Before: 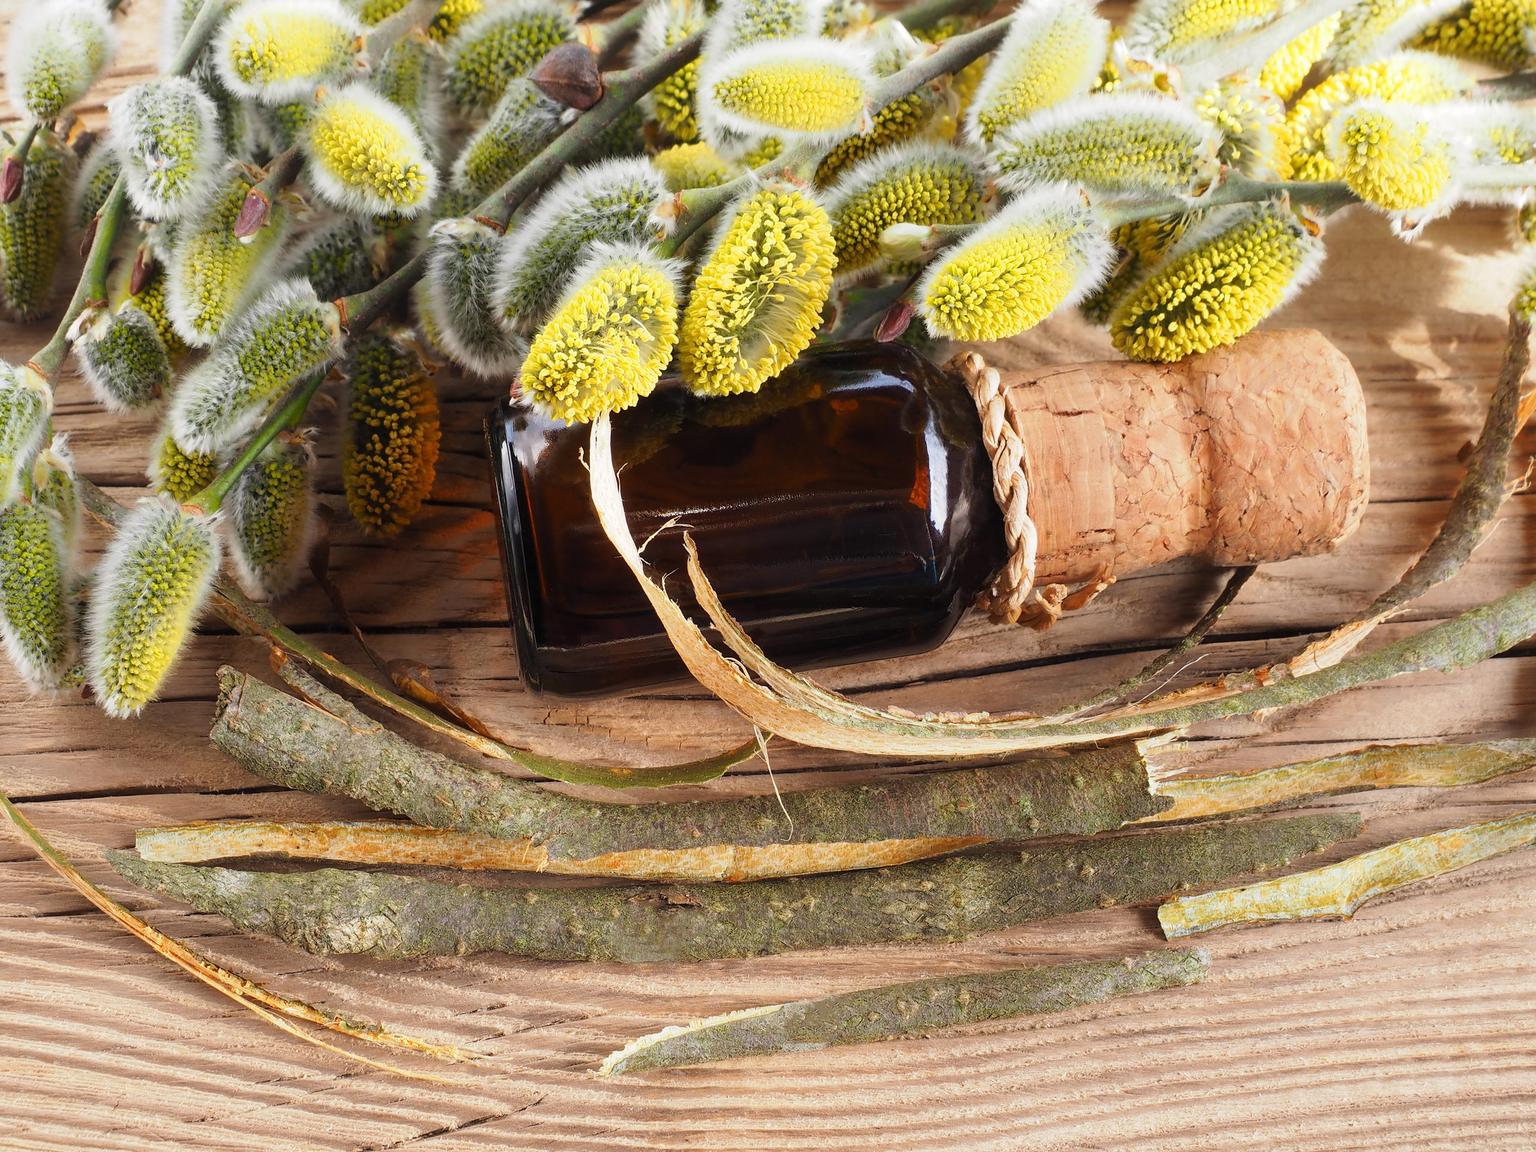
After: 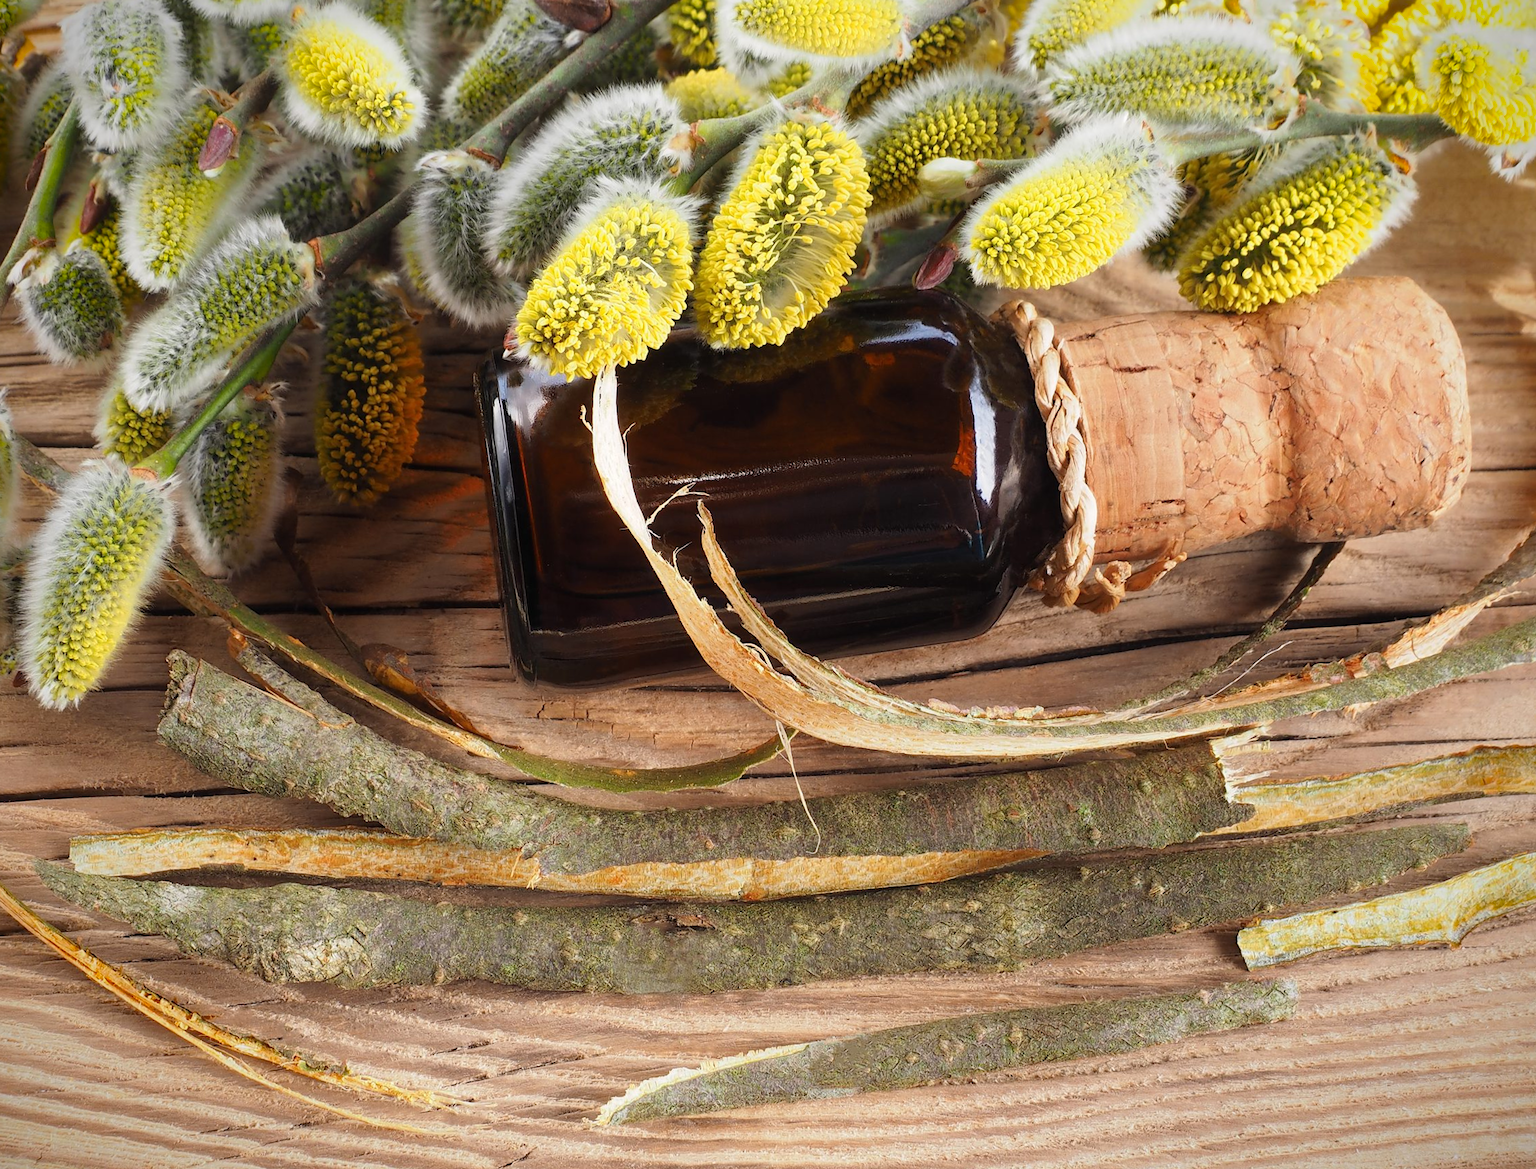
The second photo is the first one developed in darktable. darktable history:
crop: left 3.305%, top 6.436%, right 6.389%, bottom 3.258%
rotate and perspective: rotation 0.226°, lens shift (vertical) -0.042, crop left 0.023, crop right 0.982, crop top 0.006, crop bottom 0.994
vignetting: fall-off start 88.53%, fall-off radius 44.2%, saturation 0.376, width/height ratio 1.161
